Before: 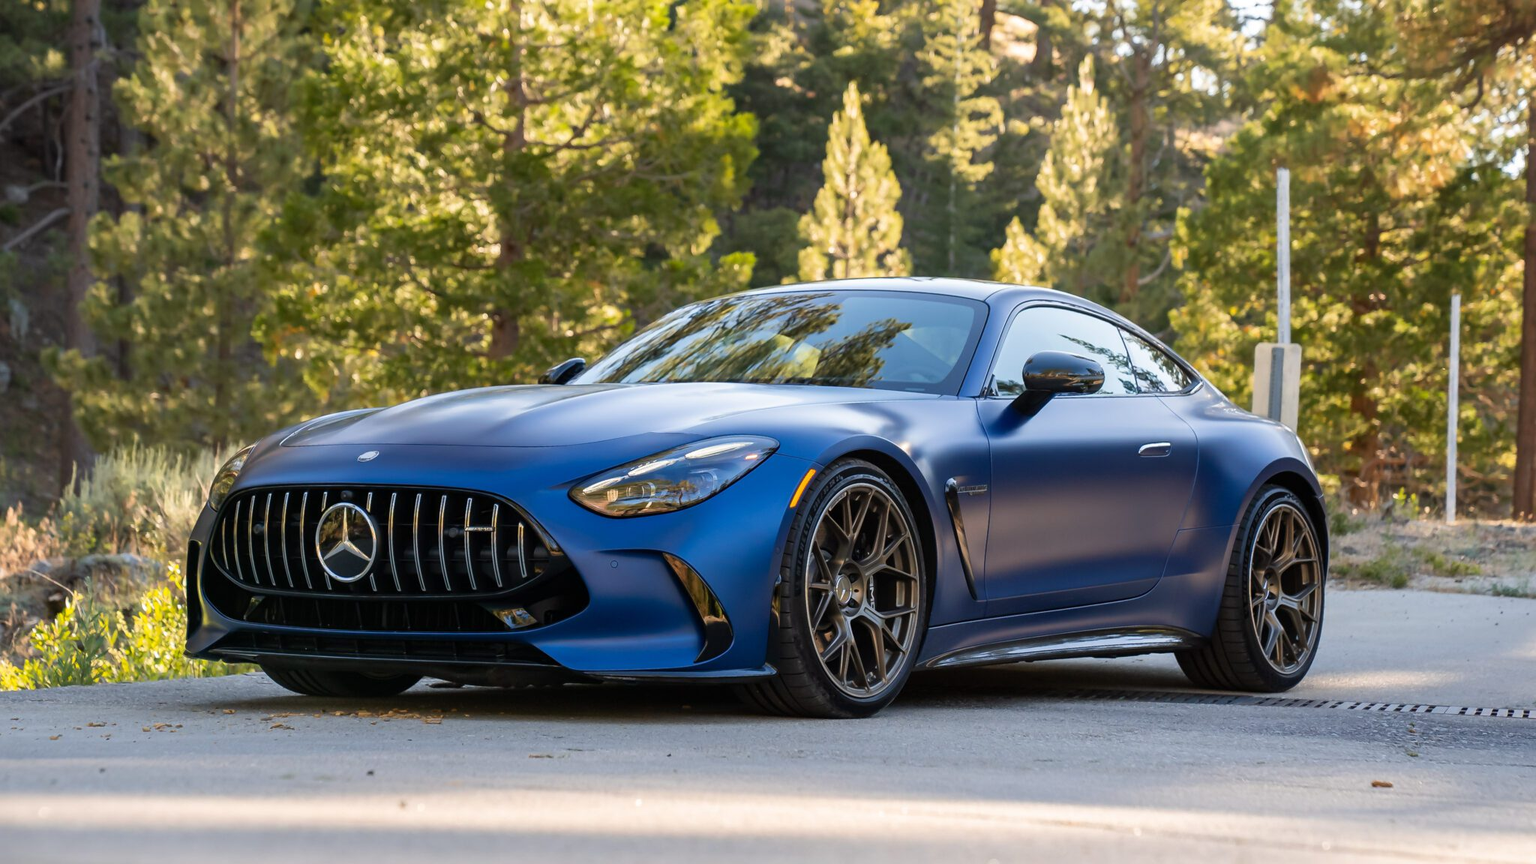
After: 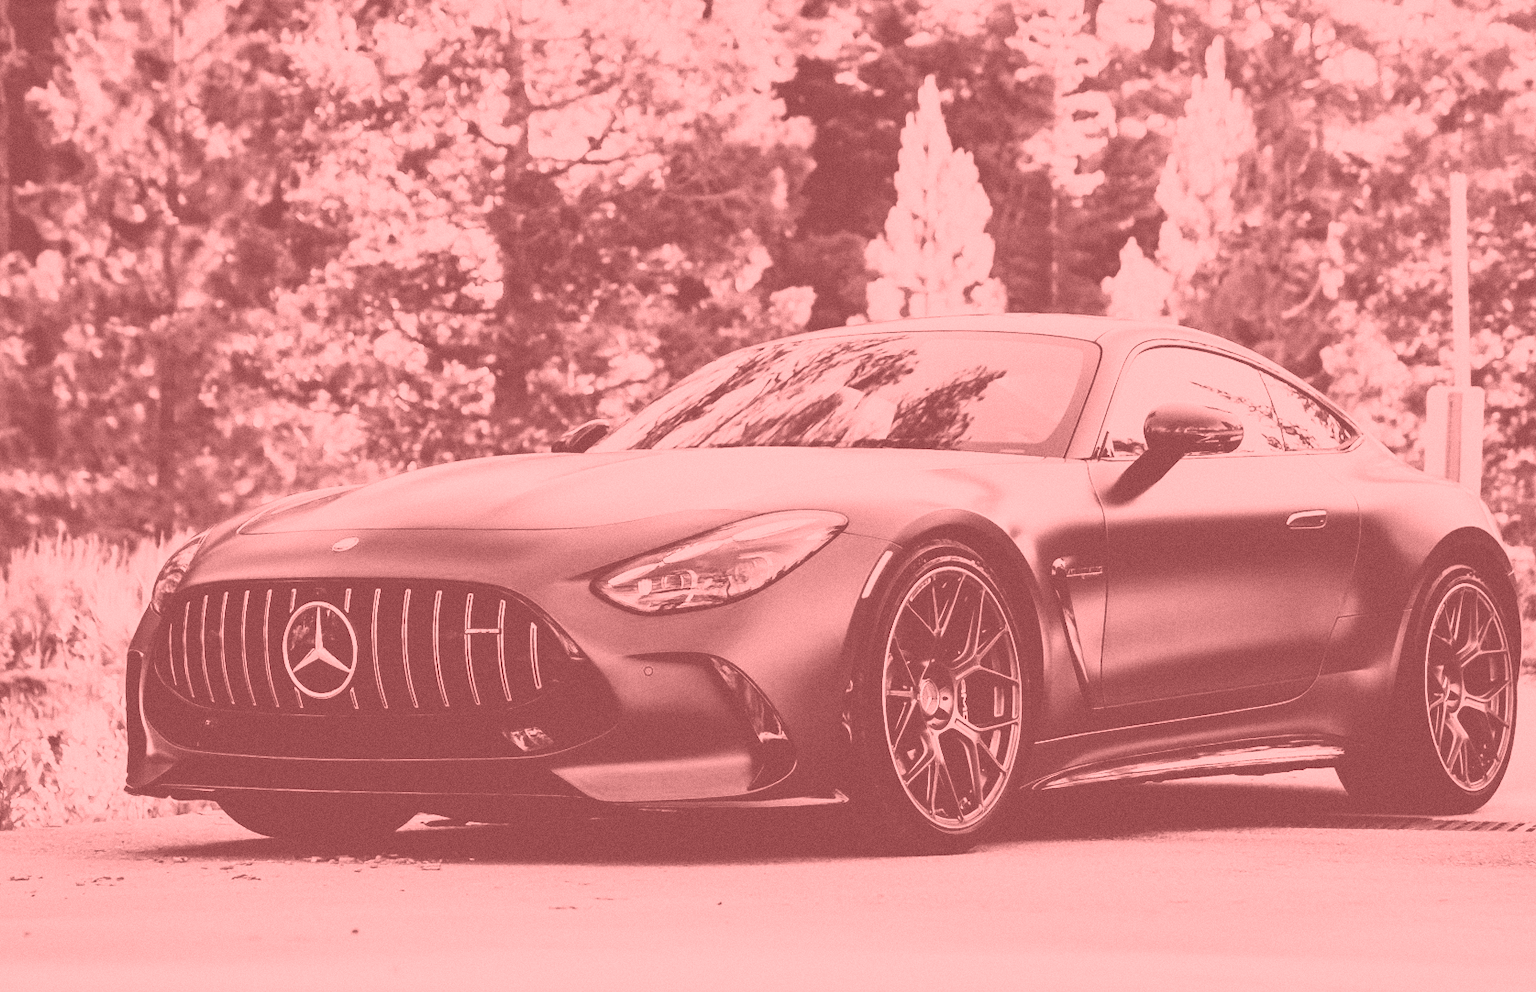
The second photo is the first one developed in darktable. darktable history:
tone equalizer: -8 EV -0.75 EV, -7 EV -0.7 EV, -6 EV -0.6 EV, -5 EV -0.4 EV, -3 EV 0.4 EV, -2 EV 0.6 EV, -1 EV 0.7 EV, +0 EV 0.75 EV, edges refinement/feathering 500, mask exposure compensation -1.57 EV, preserve details no
shadows and highlights: low approximation 0.01, soften with gaussian
sigmoid: contrast 1.7, skew 0.1, preserve hue 0%, red attenuation 0.1, red rotation 0.035, green attenuation 0.1, green rotation -0.017, blue attenuation 0.15, blue rotation -0.052, base primaries Rec2020
crop and rotate: angle 1°, left 4.281%, top 0.642%, right 11.383%, bottom 2.486%
tone curve: curves: ch0 [(0, 0.022) (0.114, 0.083) (0.281, 0.315) (0.447, 0.557) (0.588, 0.711) (0.786, 0.839) (0.999, 0.949)]; ch1 [(0, 0) (0.389, 0.352) (0.458, 0.433) (0.486, 0.474) (0.509, 0.505) (0.535, 0.53) (0.555, 0.557) (0.586, 0.622) (0.677, 0.724) (1, 1)]; ch2 [(0, 0) (0.369, 0.388) (0.449, 0.431) (0.501, 0.5) (0.528, 0.52) (0.561, 0.59) (0.697, 0.721) (1, 1)], color space Lab, independent channels, preserve colors none
colorize: saturation 51%, source mix 50.67%, lightness 50.67%
grain: coarseness 0.47 ISO
